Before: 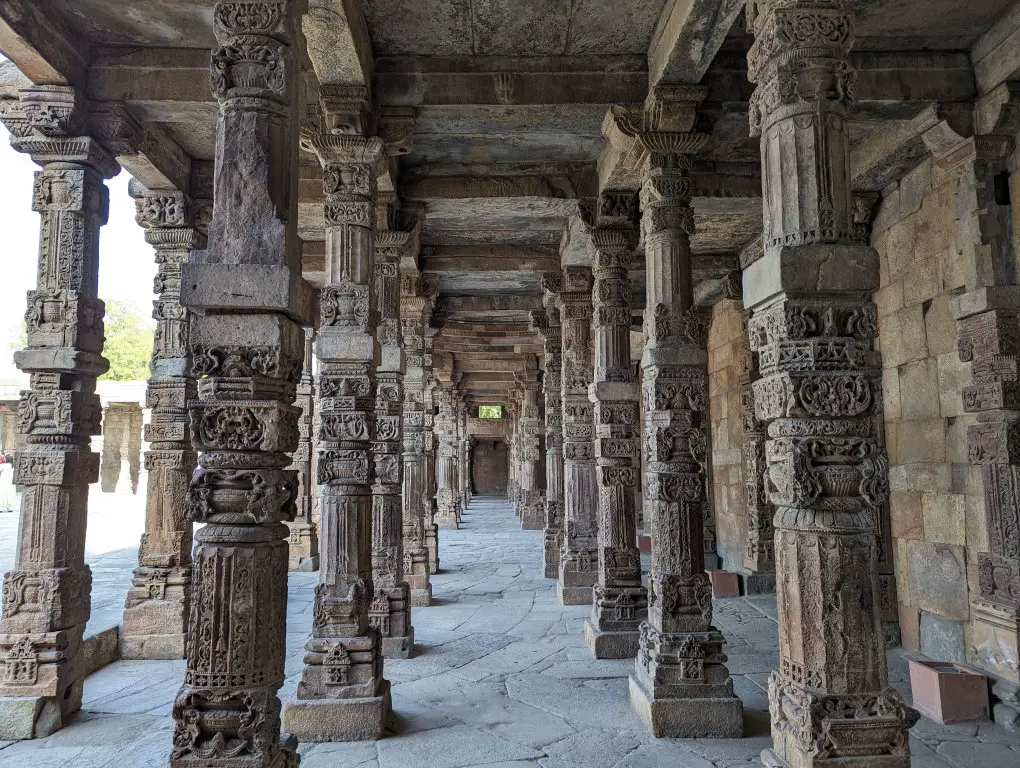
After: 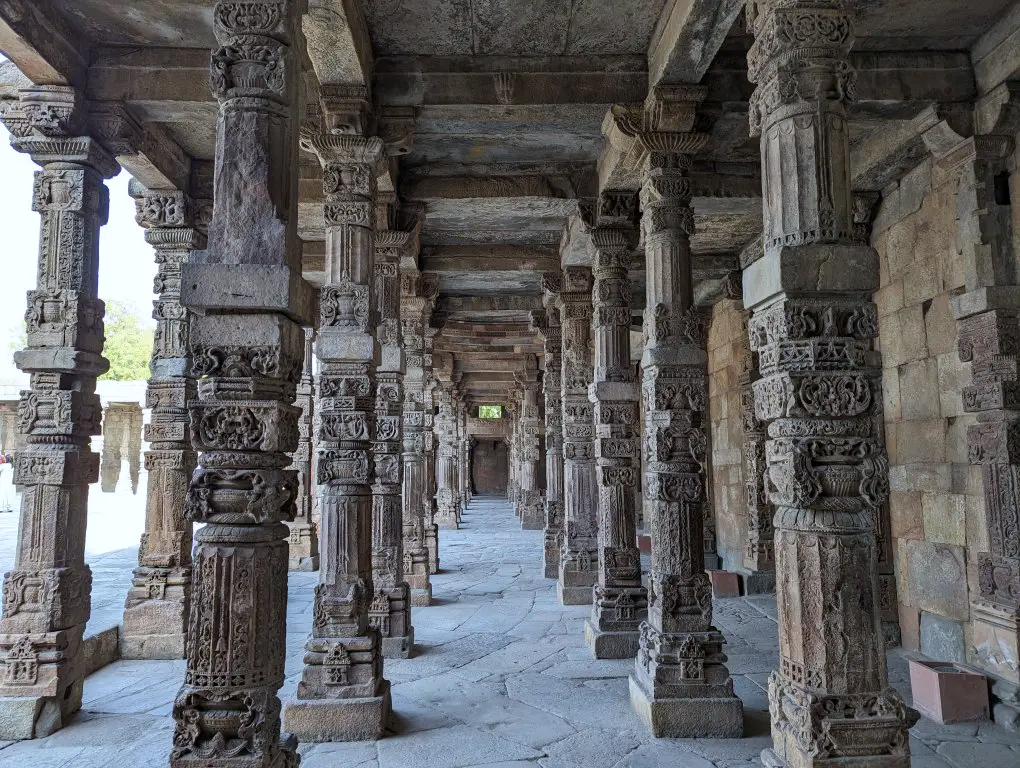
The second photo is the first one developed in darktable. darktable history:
exposure: compensate highlight preservation false
white balance: red 0.967, blue 1.049
